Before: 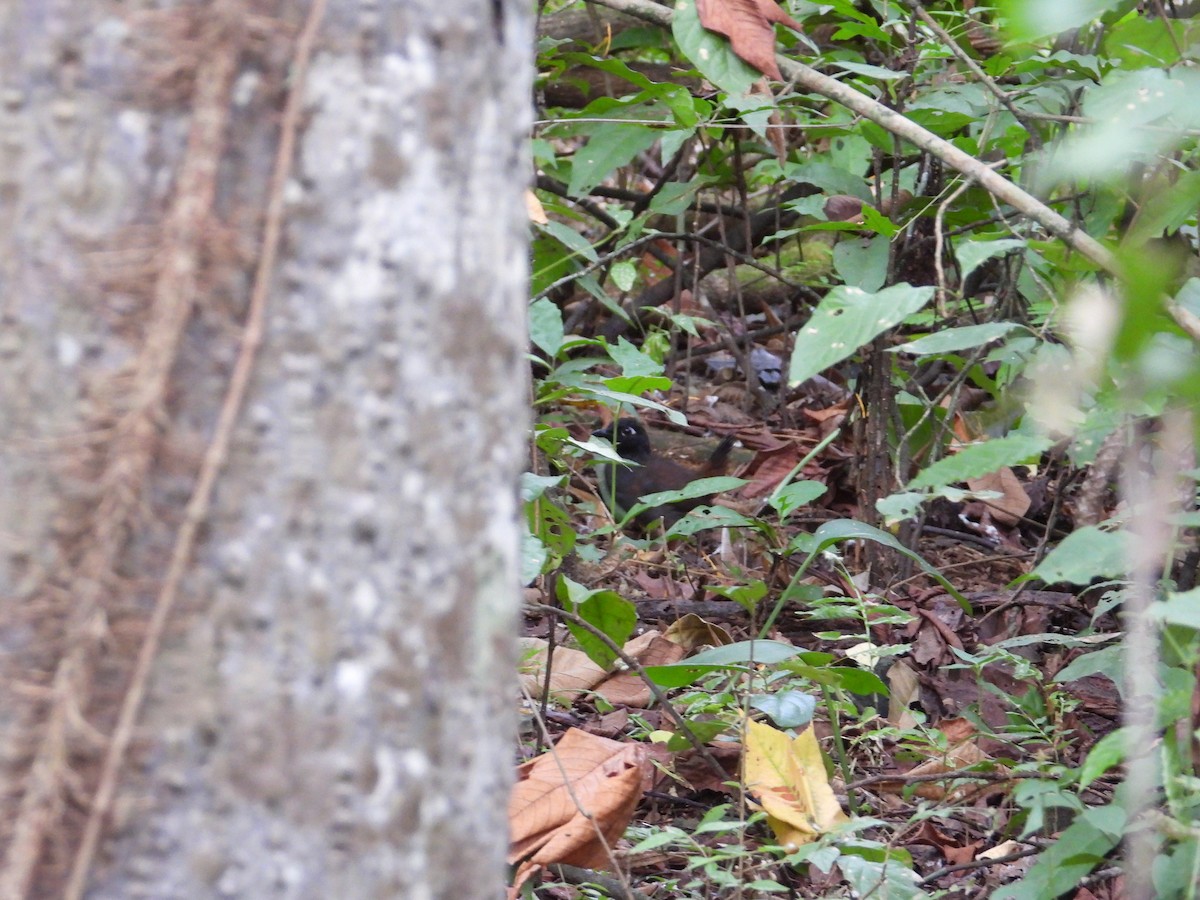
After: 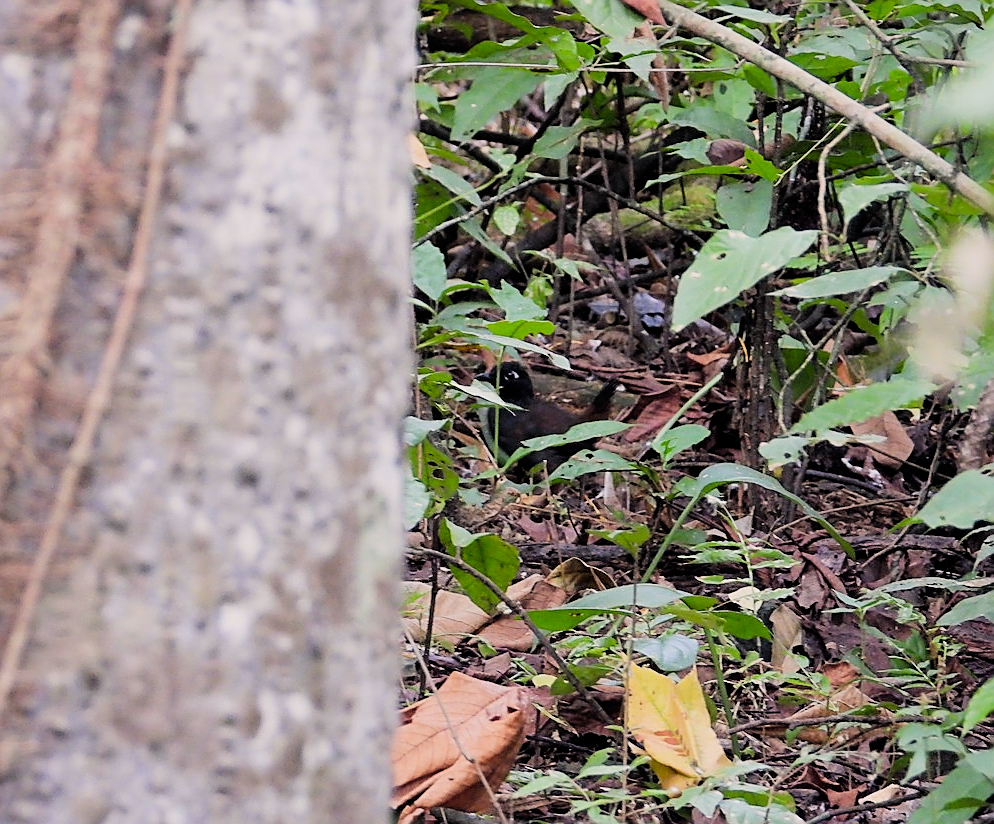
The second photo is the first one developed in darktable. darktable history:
filmic rgb: black relative exposure -5 EV, hardness 2.88, contrast 1.3
crop: left 9.807%, top 6.259%, right 7.334%, bottom 2.177%
color balance rgb: shadows lift › hue 87.51°, highlights gain › chroma 1.62%, highlights gain › hue 55.1°, global offset › chroma 0.06%, global offset › hue 253.66°, linear chroma grading › global chroma 0.5%, perceptual saturation grading › global saturation 16.38%
sharpen: radius 1.4, amount 1.25, threshold 0.7
